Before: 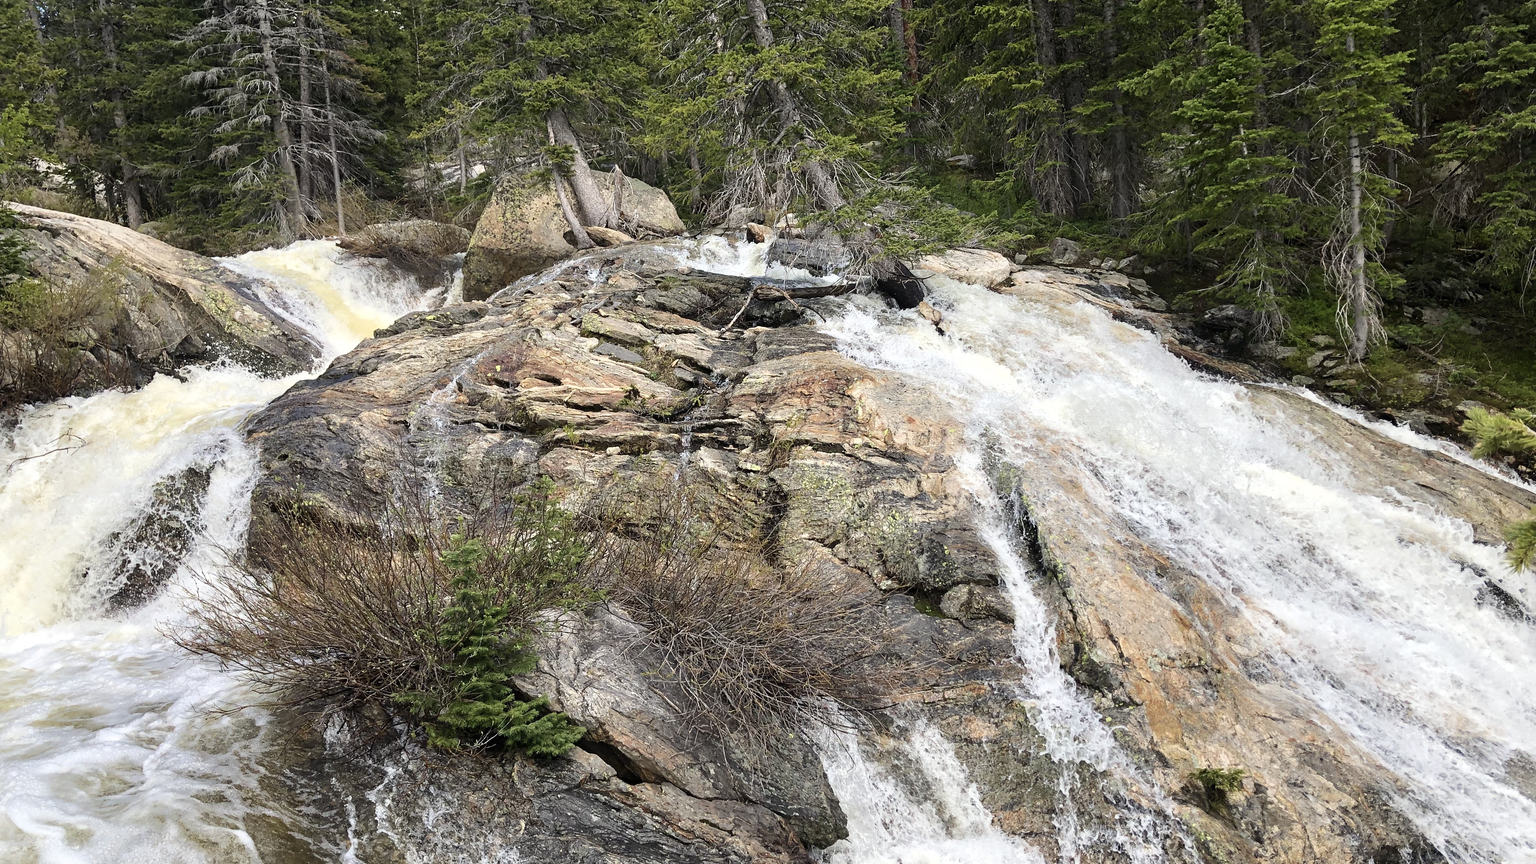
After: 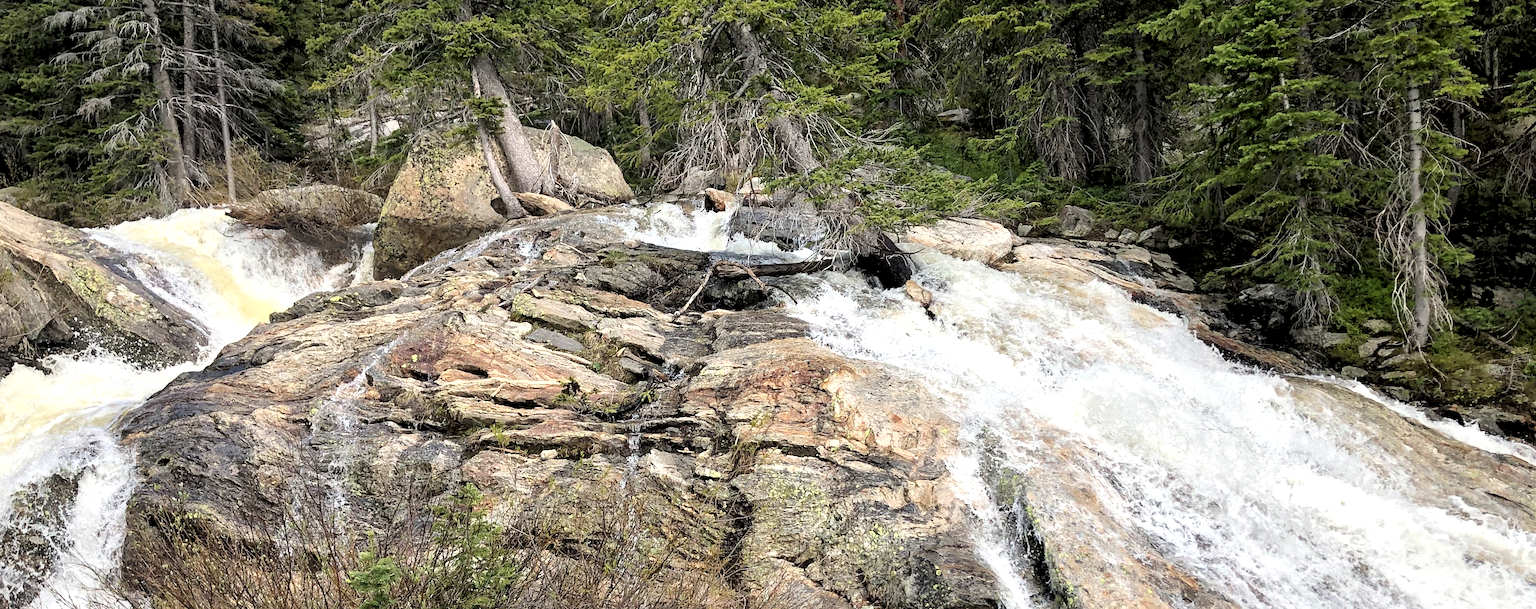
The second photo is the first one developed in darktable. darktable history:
local contrast: mode bilateral grid, contrast 20, coarseness 50, detail 148%, midtone range 0.2
contrast equalizer: octaves 7, y [[0.6 ×6], [0.55 ×6], [0 ×6], [0 ×6], [0 ×6]], mix -0.2
rgb levels: levels [[0.013, 0.434, 0.89], [0, 0.5, 1], [0, 0.5, 1]]
crop and rotate: left 9.345%, top 7.22%, right 4.982%, bottom 32.331%
